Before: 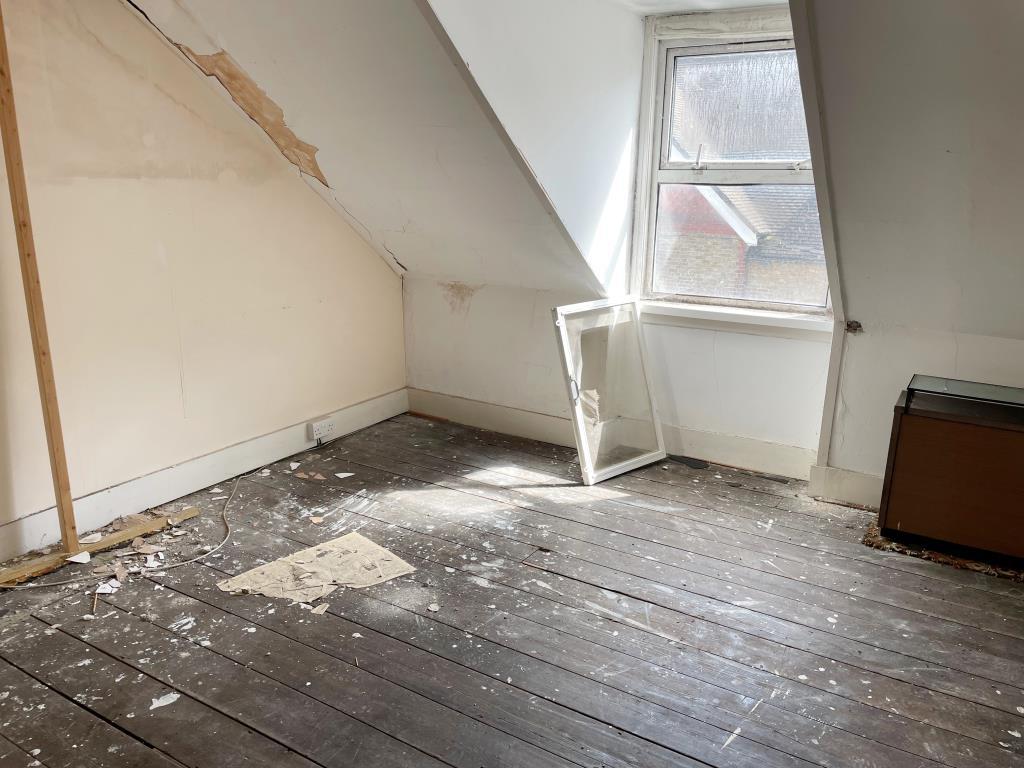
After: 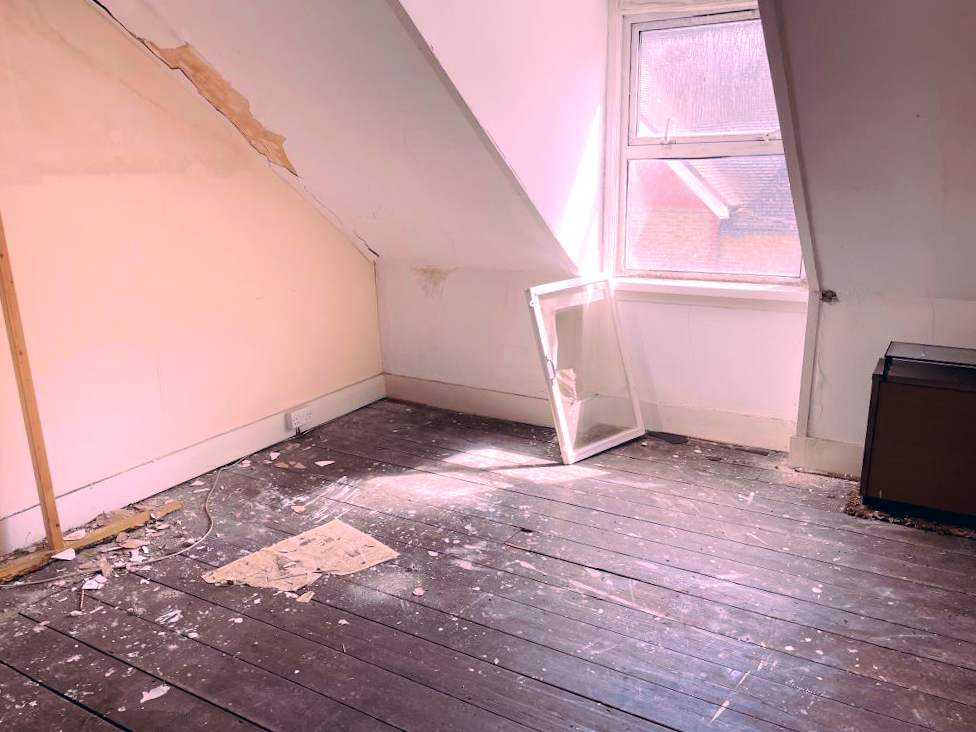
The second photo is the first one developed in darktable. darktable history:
rotate and perspective: rotation -2.12°, lens shift (vertical) 0.009, lens shift (horizontal) -0.008, automatic cropping original format, crop left 0.036, crop right 0.964, crop top 0.05, crop bottom 0.959
shadows and highlights: shadows -40.15, highlights 62.88, soften with gaussian
color correction: highlights a* 17.03, highlights b* 0.205, shadows a* -15.38, shadows b* -14.56, saturation 1.5
split-toning: highlights › hue 298.8°, highlights › saturation 0.73, compress 41.76%
